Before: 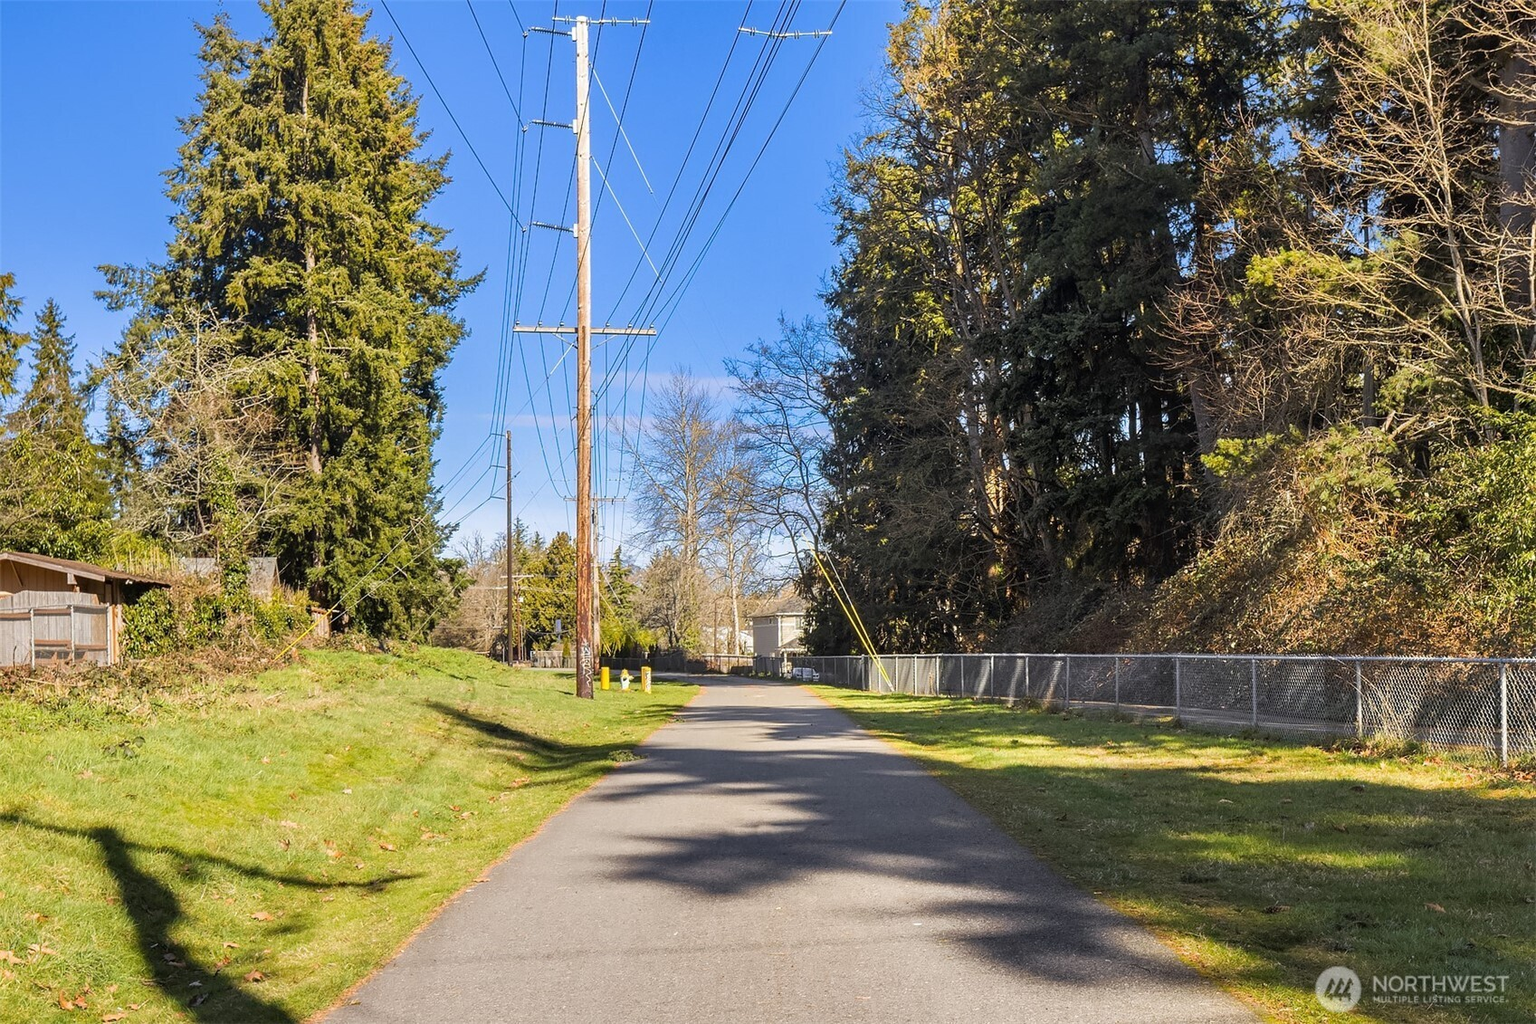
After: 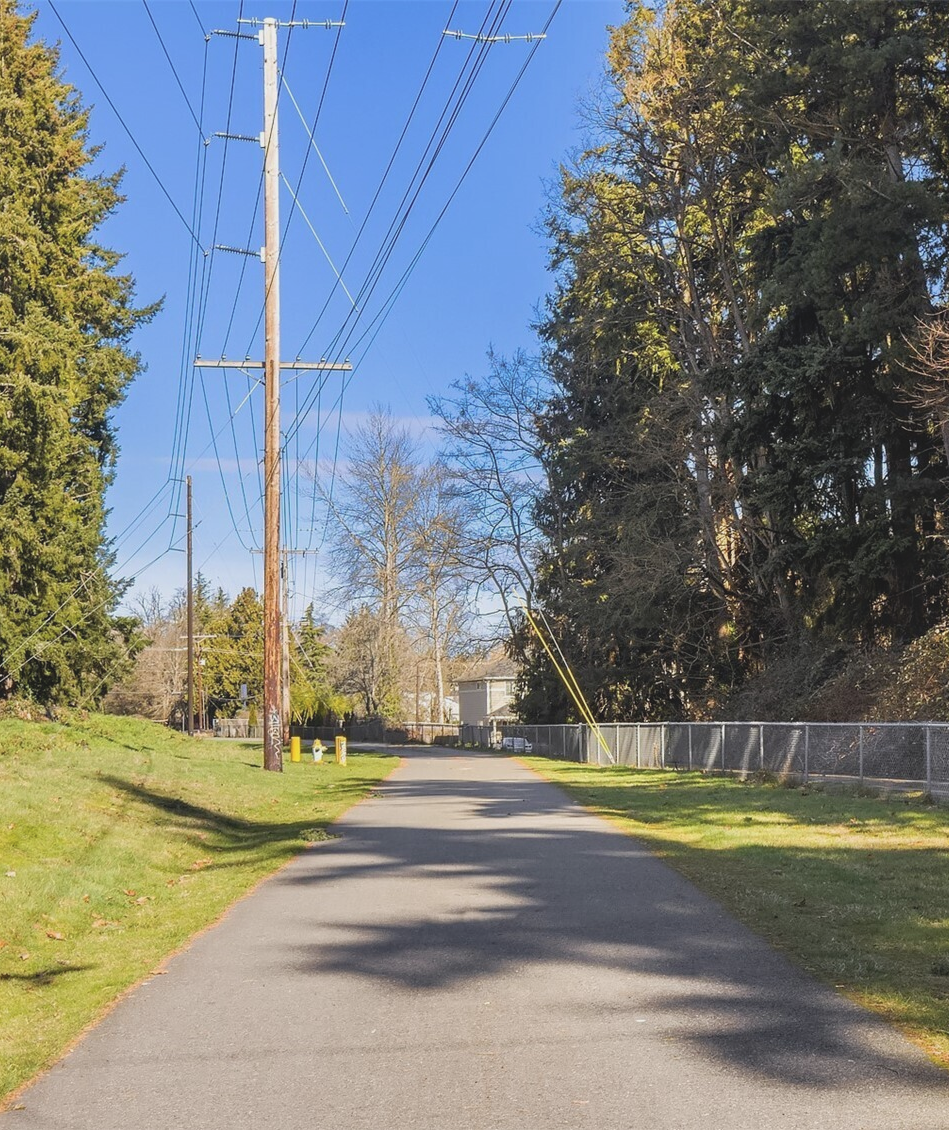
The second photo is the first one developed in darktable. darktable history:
crop: left 22.003%, right 22.049%, bottom 0.011%
contrast brightness saturation: contrast -0.132, brightness 0.041, saturation -0.131
